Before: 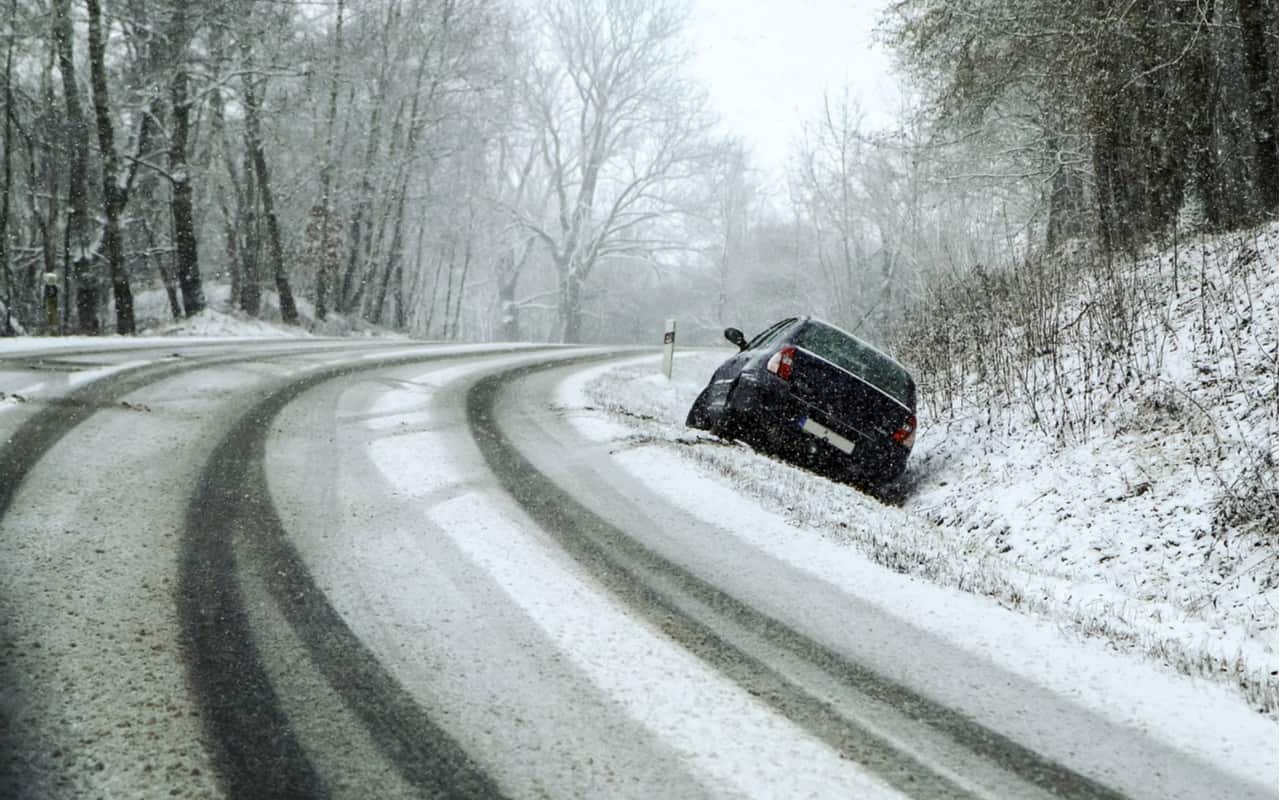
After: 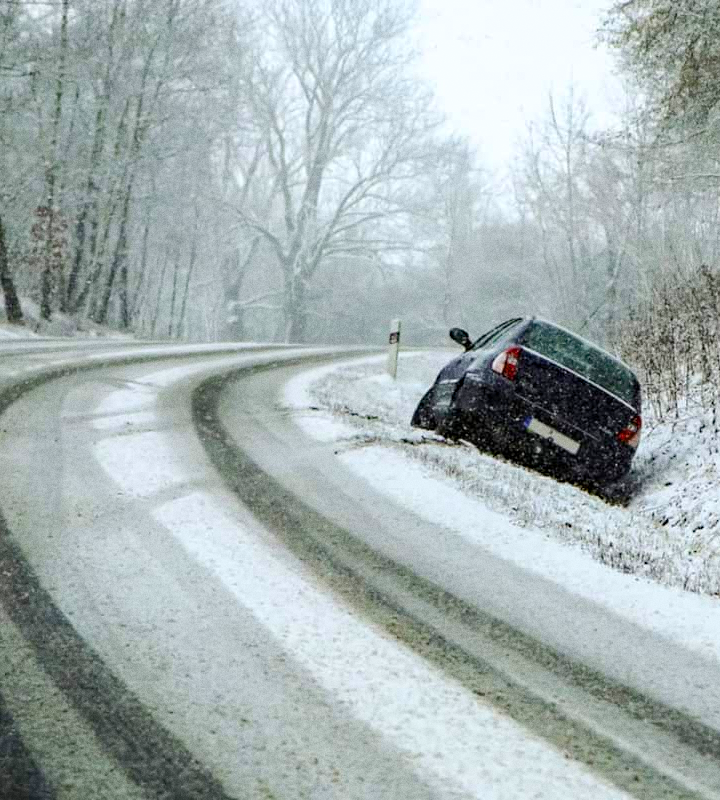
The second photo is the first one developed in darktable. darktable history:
haze removal: compatibility mode true, adaptive false
grain: on, module defaults
crop: left 21.496%, right 22.254%
color balance rgb: perceptual saturation grading › global saturation 25%, perceptual brilliance grading › mid-tones 10%, perceptual brilliance grading › shadows 15%, global vibrance 20%
